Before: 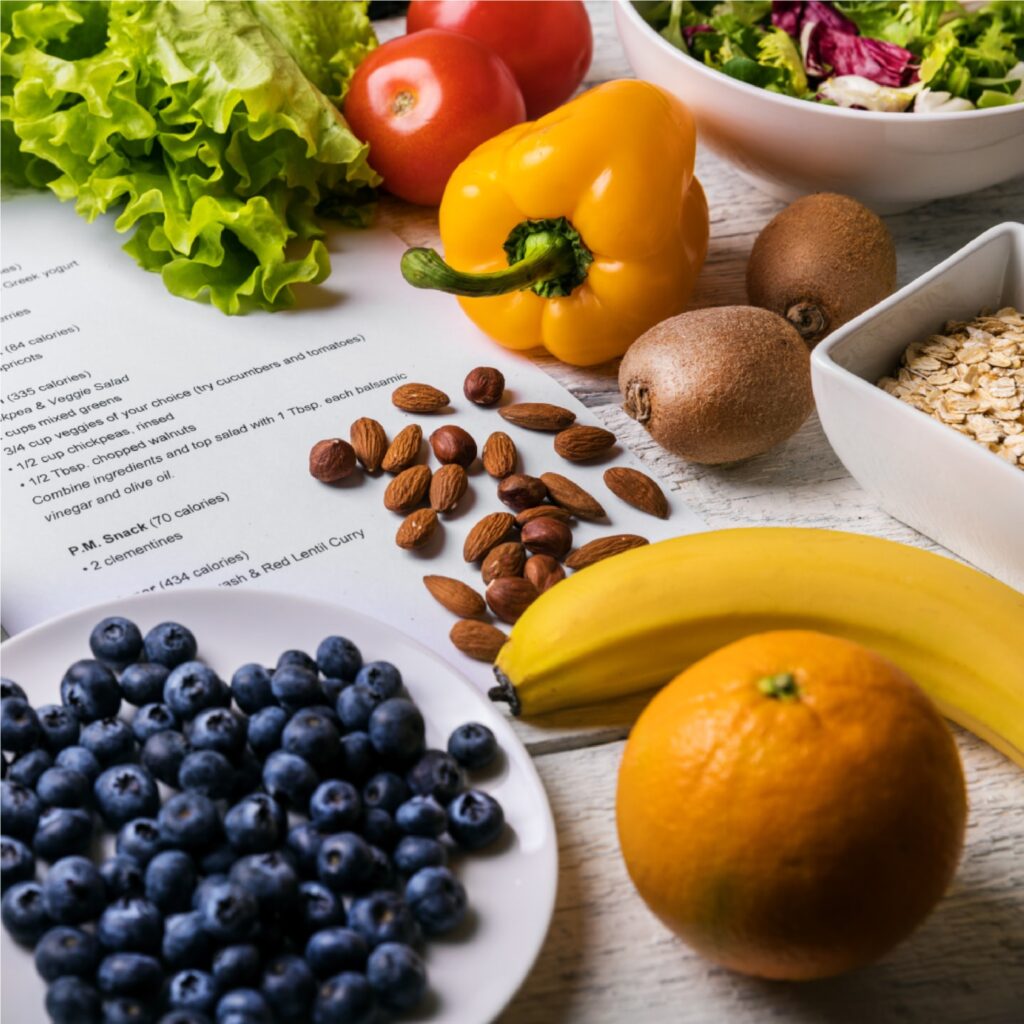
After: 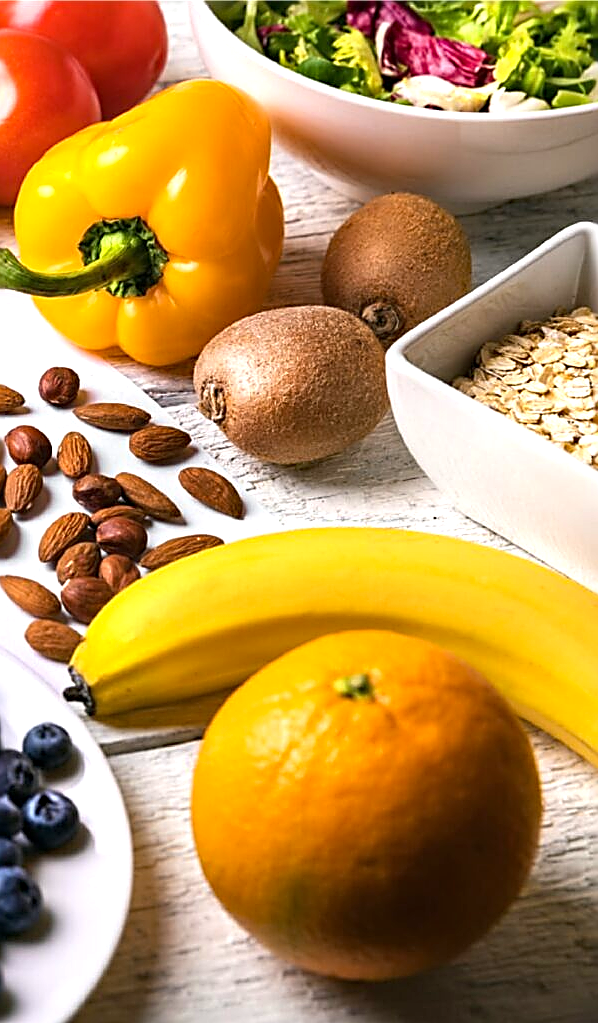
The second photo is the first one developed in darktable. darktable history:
haze removal: compatibility mode true, adaptive false
crop: left 41.577%
exposure: black level correction 0, exposure 0.696 EV, compensate highlight preservation false
sharpen: radius 1.632, amount 1.308
